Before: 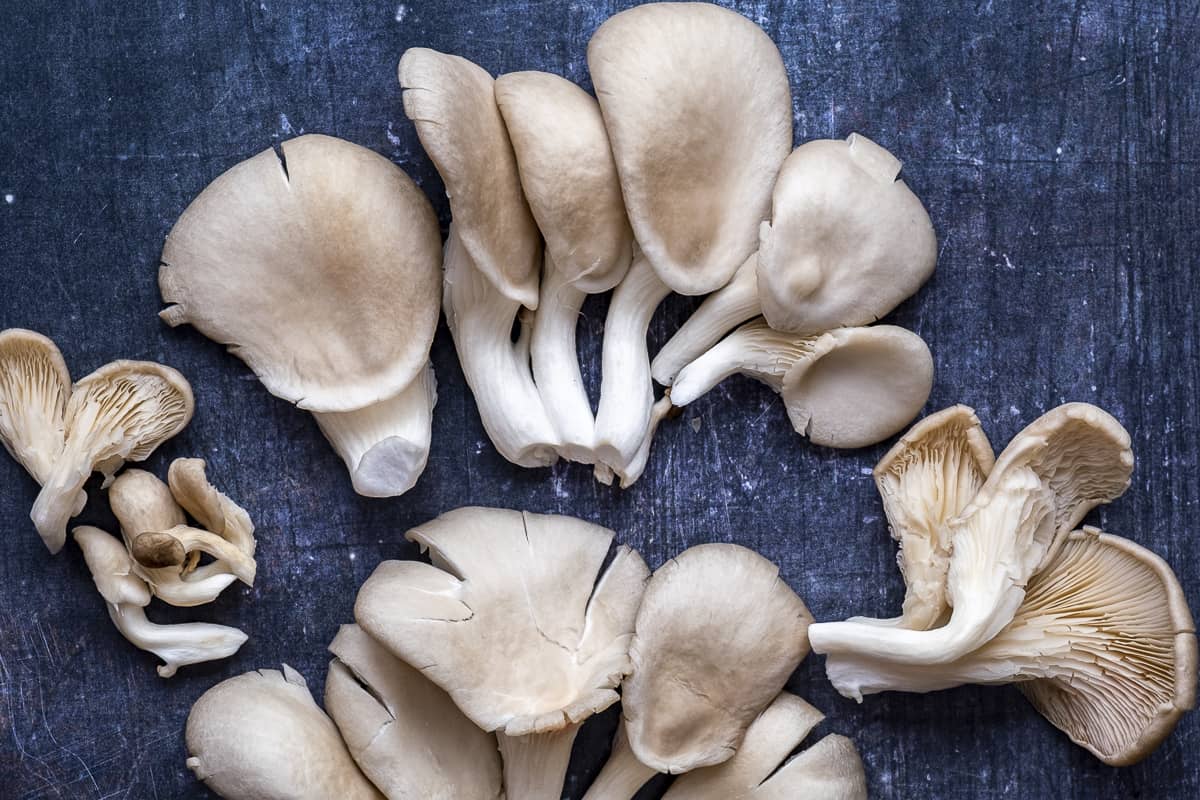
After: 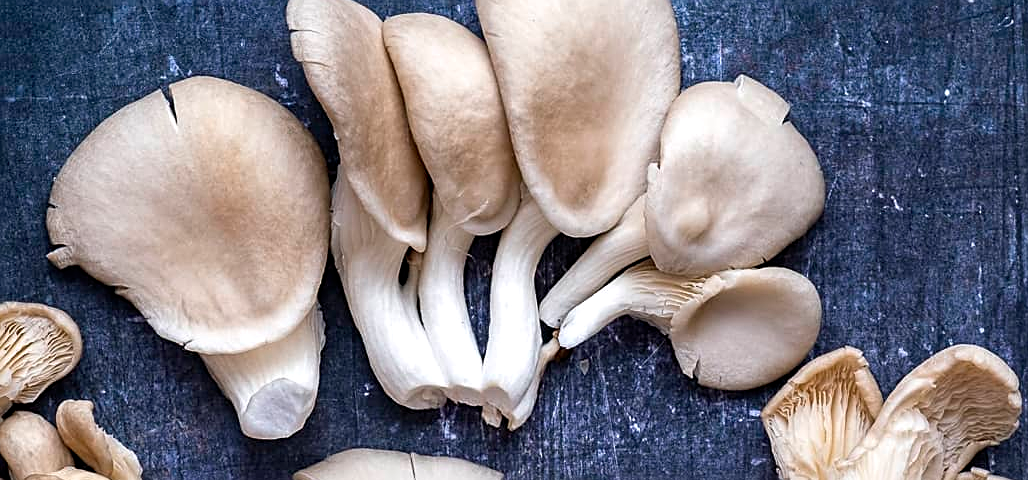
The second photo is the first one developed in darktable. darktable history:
exposure: black level correction 0, exposure 0.199 EV, compensate highlight preservation false
sharpen: on, module defaults
crop and rotate: left 9.384%, top 7.28%, right 4.916%, bottom 32.652%
